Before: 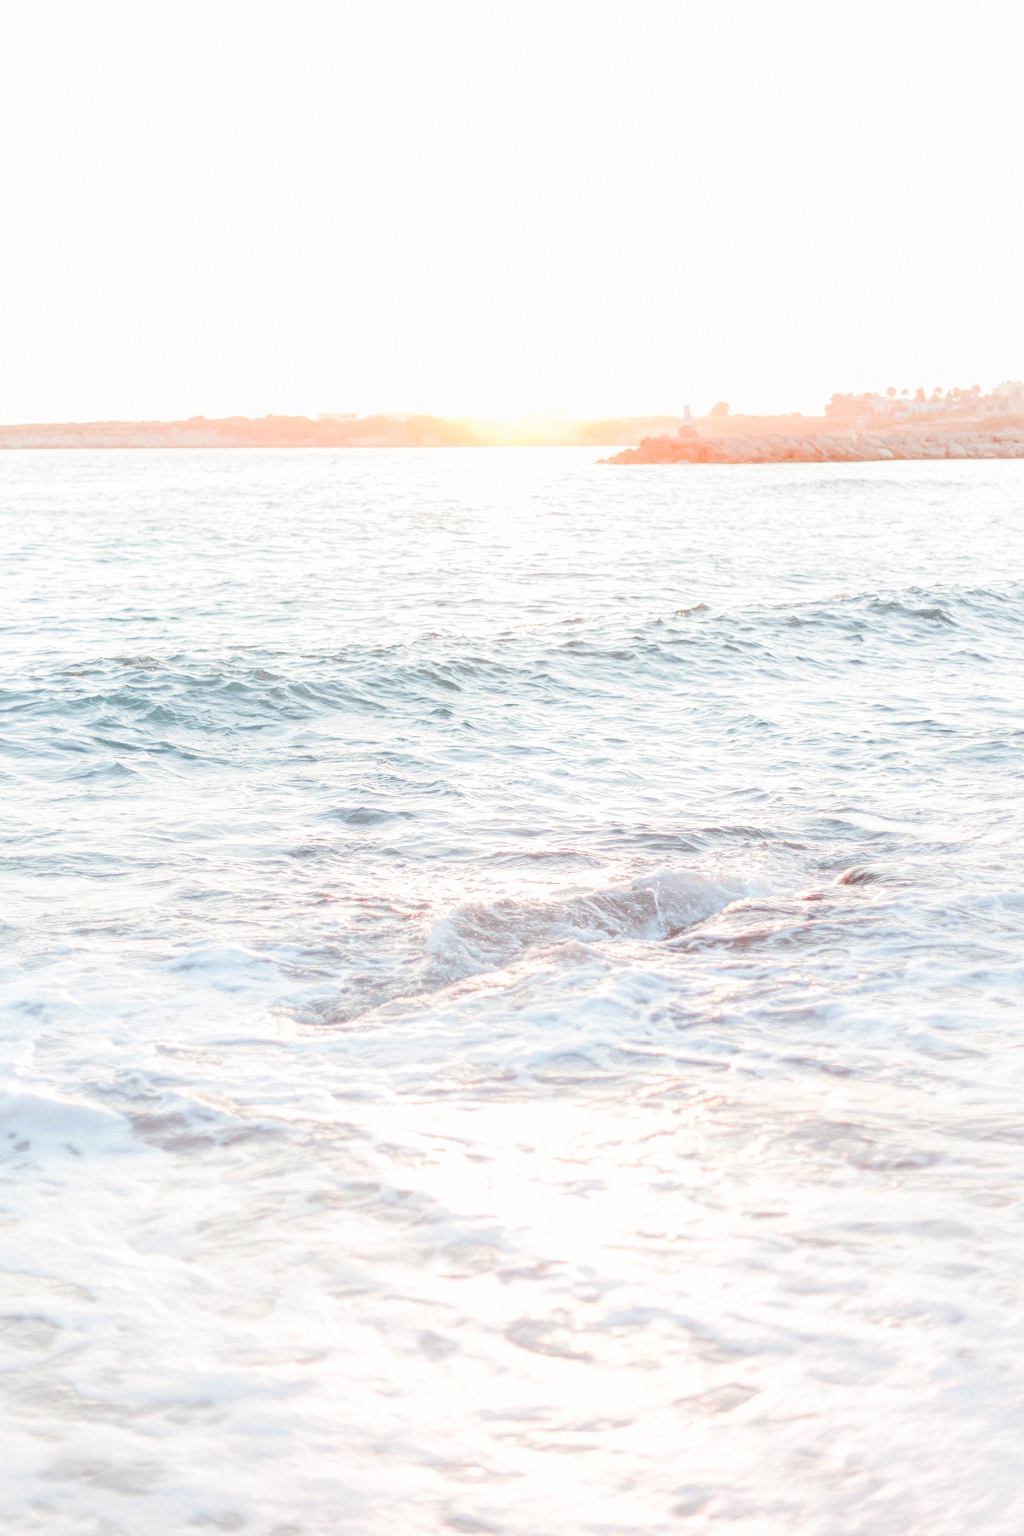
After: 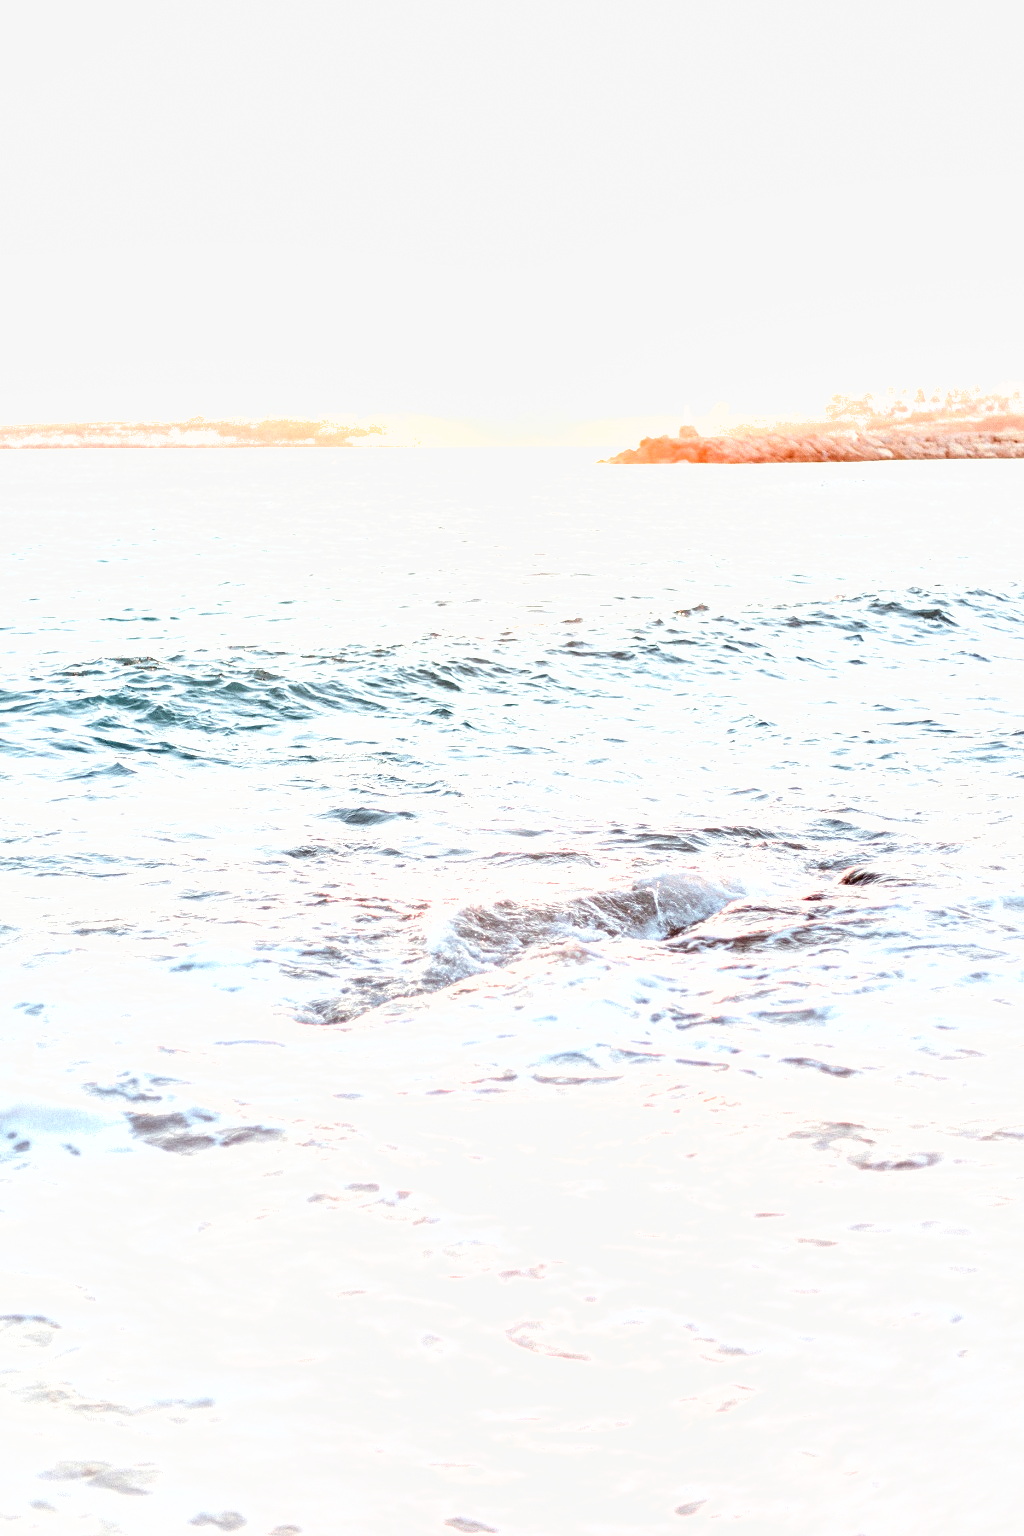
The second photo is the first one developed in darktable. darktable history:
tone equalizer: -8 EV 0.001 EV, -7 EV -0.002 EV, -6 EV 0.002 EV, -5 EV -0.03 EV, -4 EV -0.116 EV, -3 EV -0.169 EV, -2 EV 0.24 EV, -1 EV 0.702 EV, +0 EV 0.493 EV
shadows and highlights: shadows 43.71, white point adjustment -1.46, soften with gaussian
